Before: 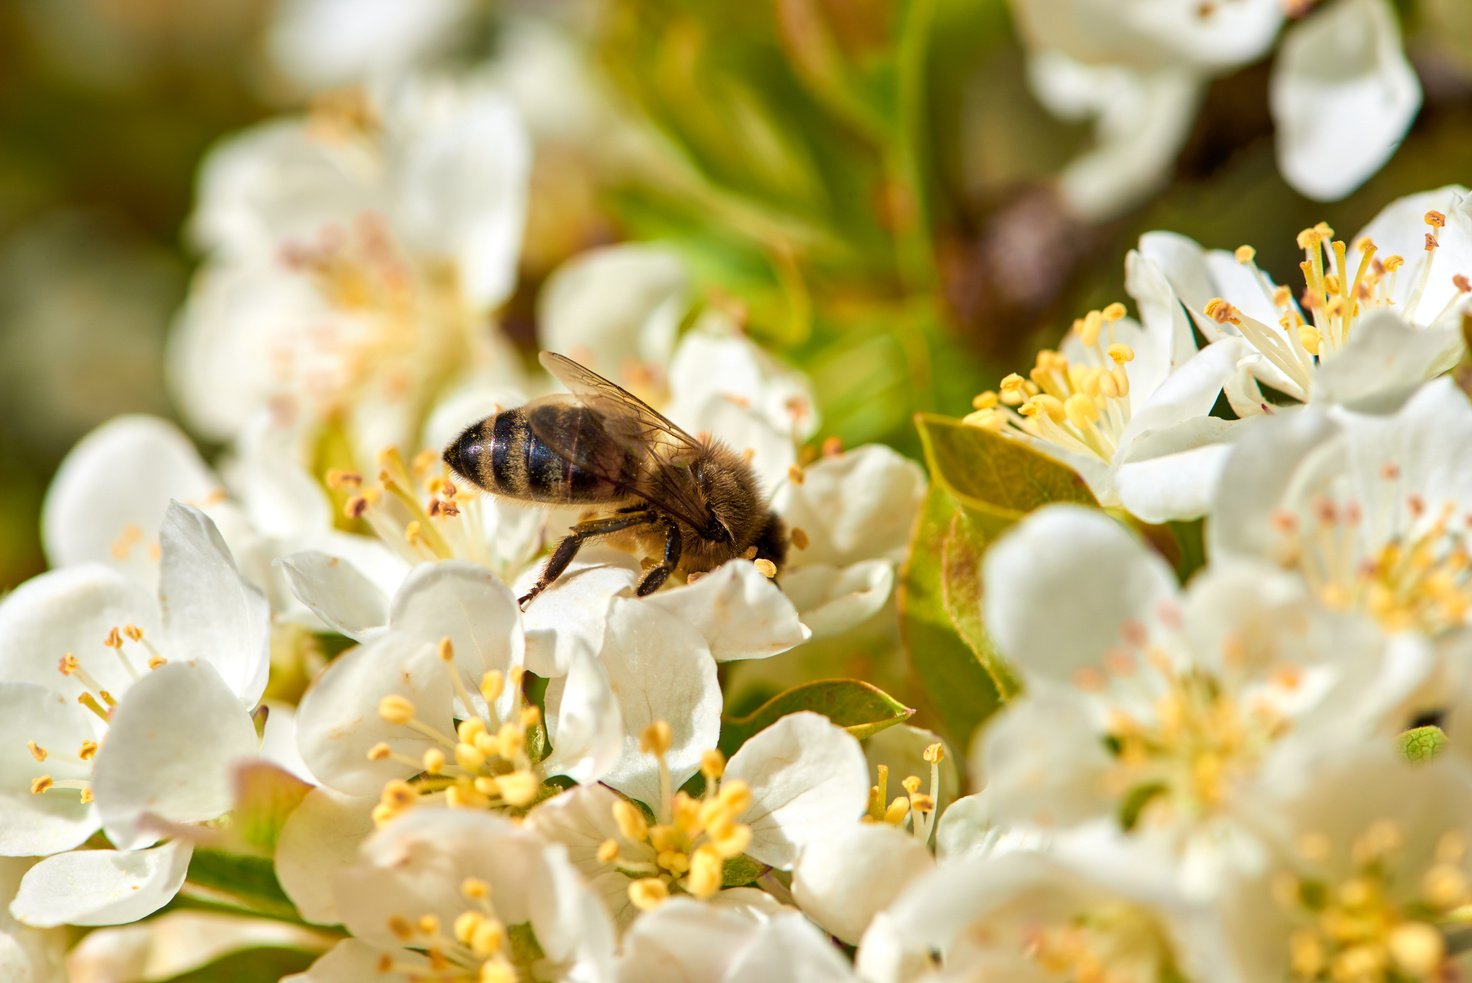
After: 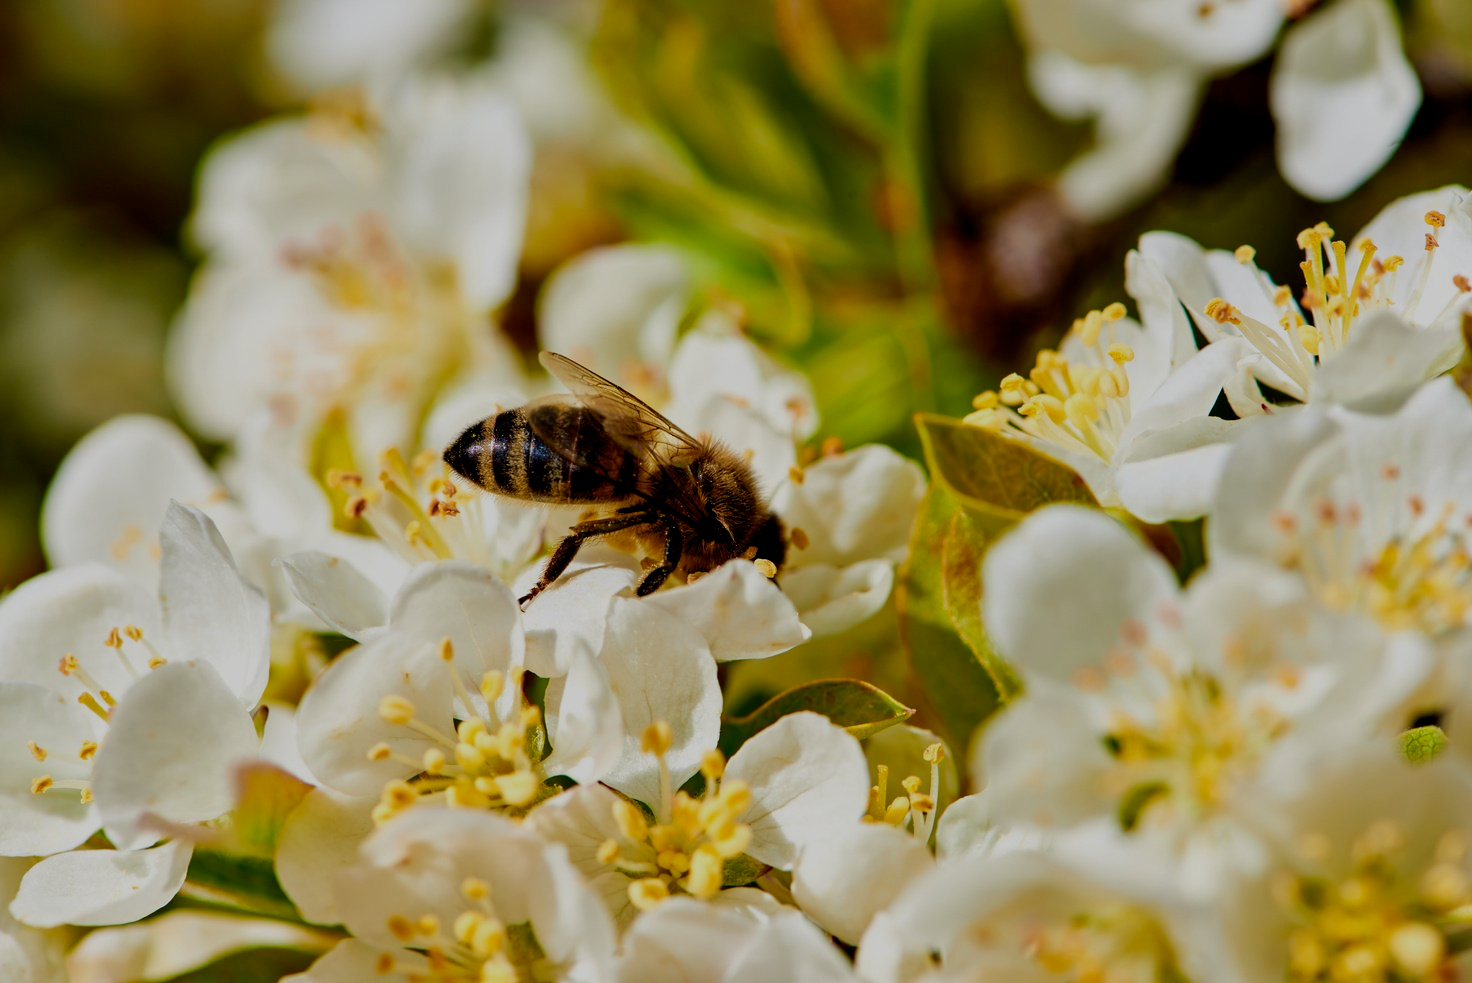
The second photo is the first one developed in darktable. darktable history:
exposure: black level correction 0.01, exposure 0.014 EV, compensate highlight preservation false
filmic rgb: middle gray luminance 29%, black relative exposure -10.3 EV, white relative exposure 5.5 EV, threshold 6 EV, target black luminance 0%, hardness 3.95, latitude 2.04%, contrast 1.132, highlights saturation mix 5%, shadows ↔ highlights balance 15.11%, add noise in highlights 0, preserve chrominance no, color science v3 (2019), use custom middle-gray values true, iterations of high-quality reconstruction 0, contrast in highlights soft, enable highlight reconstruction true
